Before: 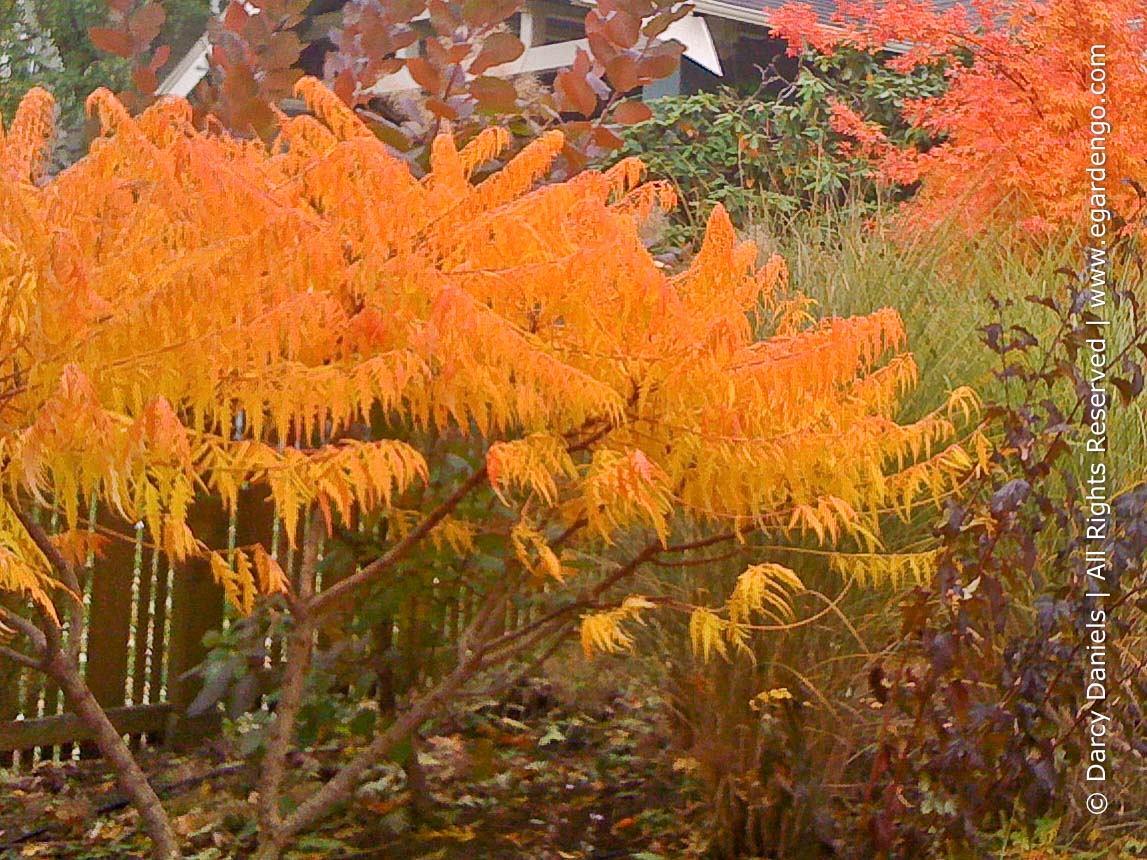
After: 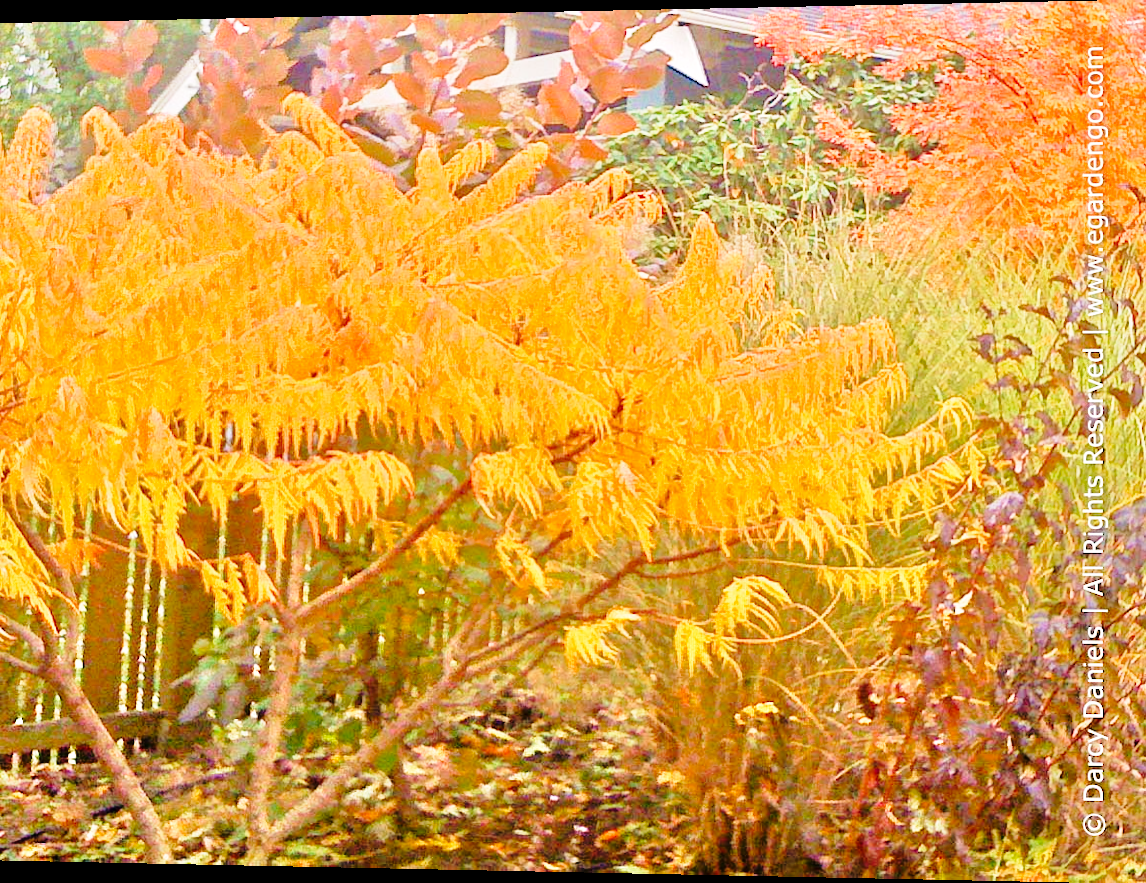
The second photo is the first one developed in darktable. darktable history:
tone equalizer: -7 EV 0.15 EV, -6 EV 0.6 EV, -5 EV 1.15 EV, -4 EV 1.33 EV, -3 EV 1.15 EV, -2 EV 0.6 EV, -1 EV 0.15 EV, mask exposure compensation -0.5 EV
base curve: curves: ch0 [(0, 0) (0.028, 0.03) (0.121, 0.232) (0.46, 0.748) (0.859, 0.968) (1, 1)], preserve colors none
white balance: red 1, blue 1
velvia: on, module defaults
rotate and perspective: lens shift (horizontal) -0.055, automatic cropping off
